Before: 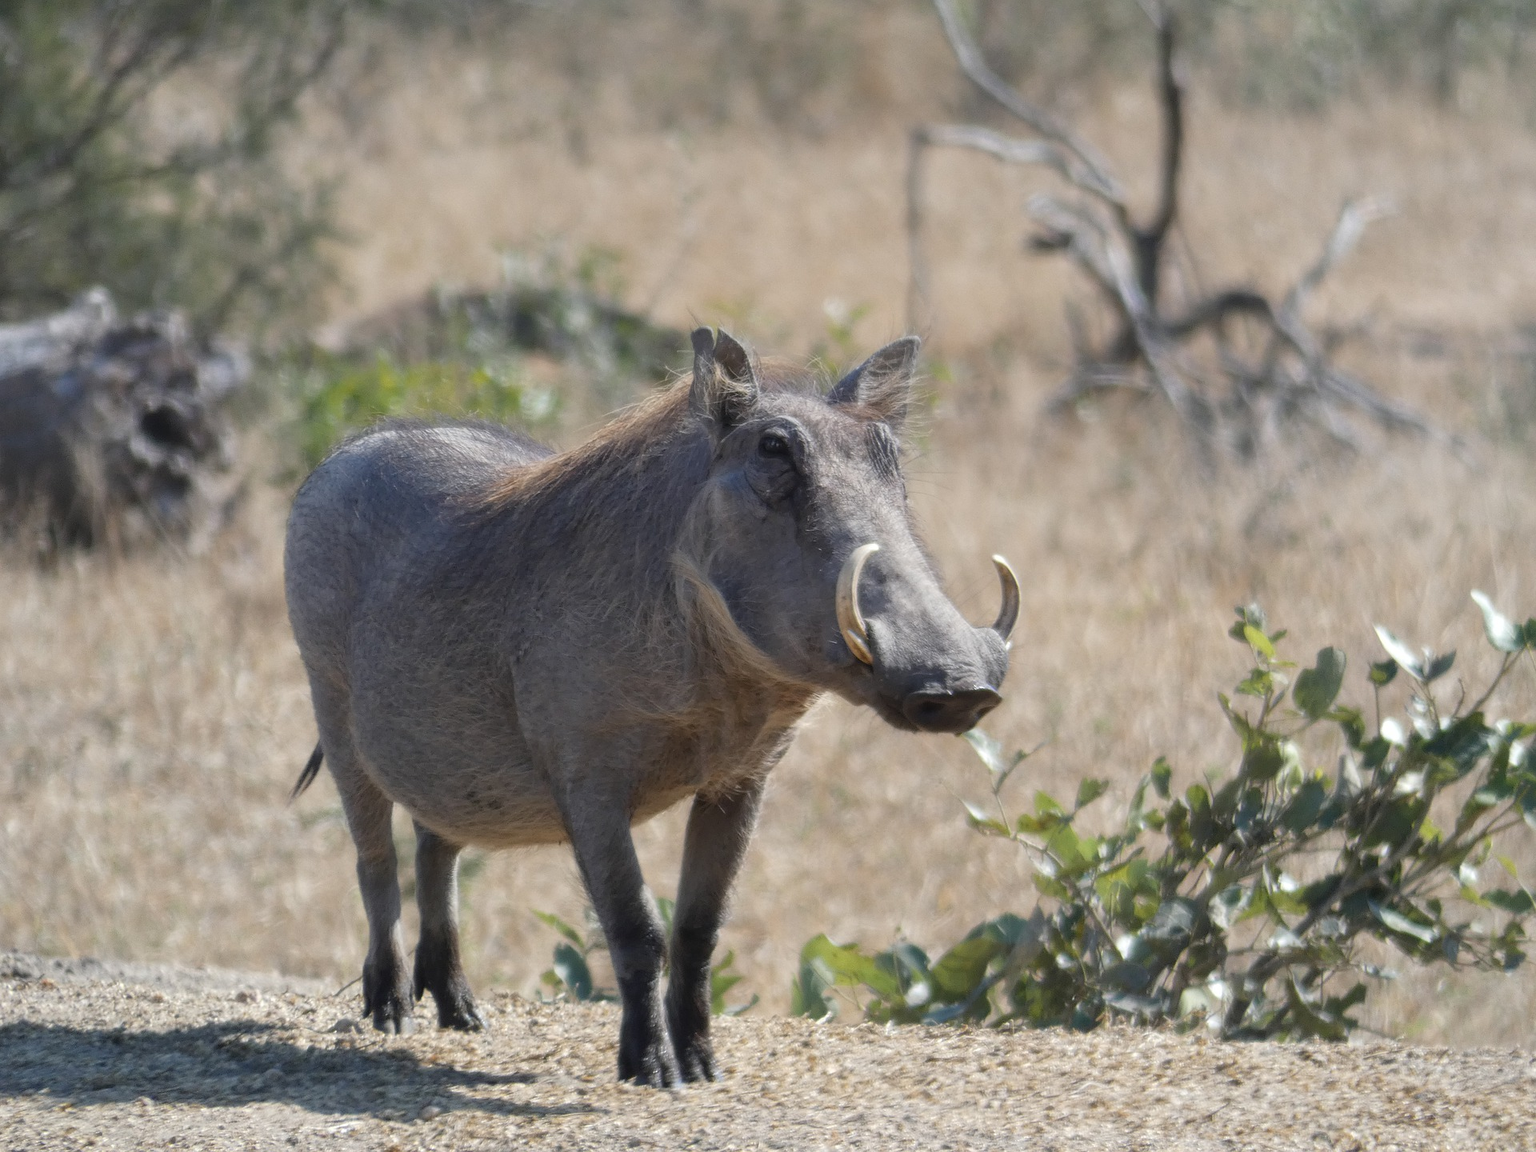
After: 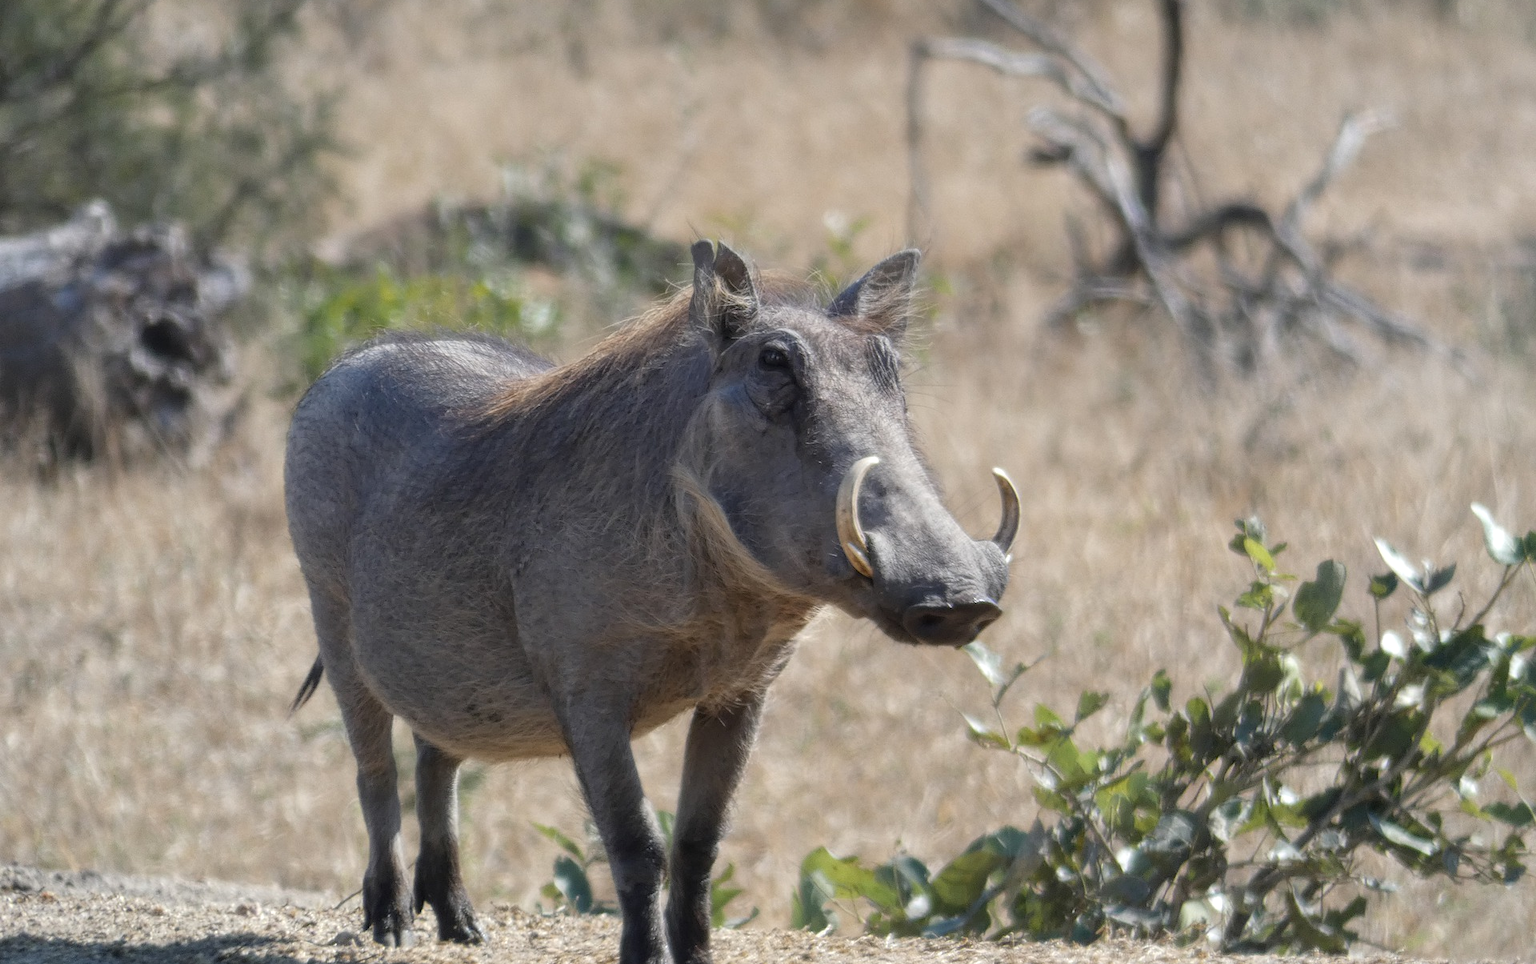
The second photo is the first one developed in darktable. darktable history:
crop: top 7.625%, bottom 8.027%
local contrast: highlights 100%, shadows 100%, detail 120%, midtone range 0.2
